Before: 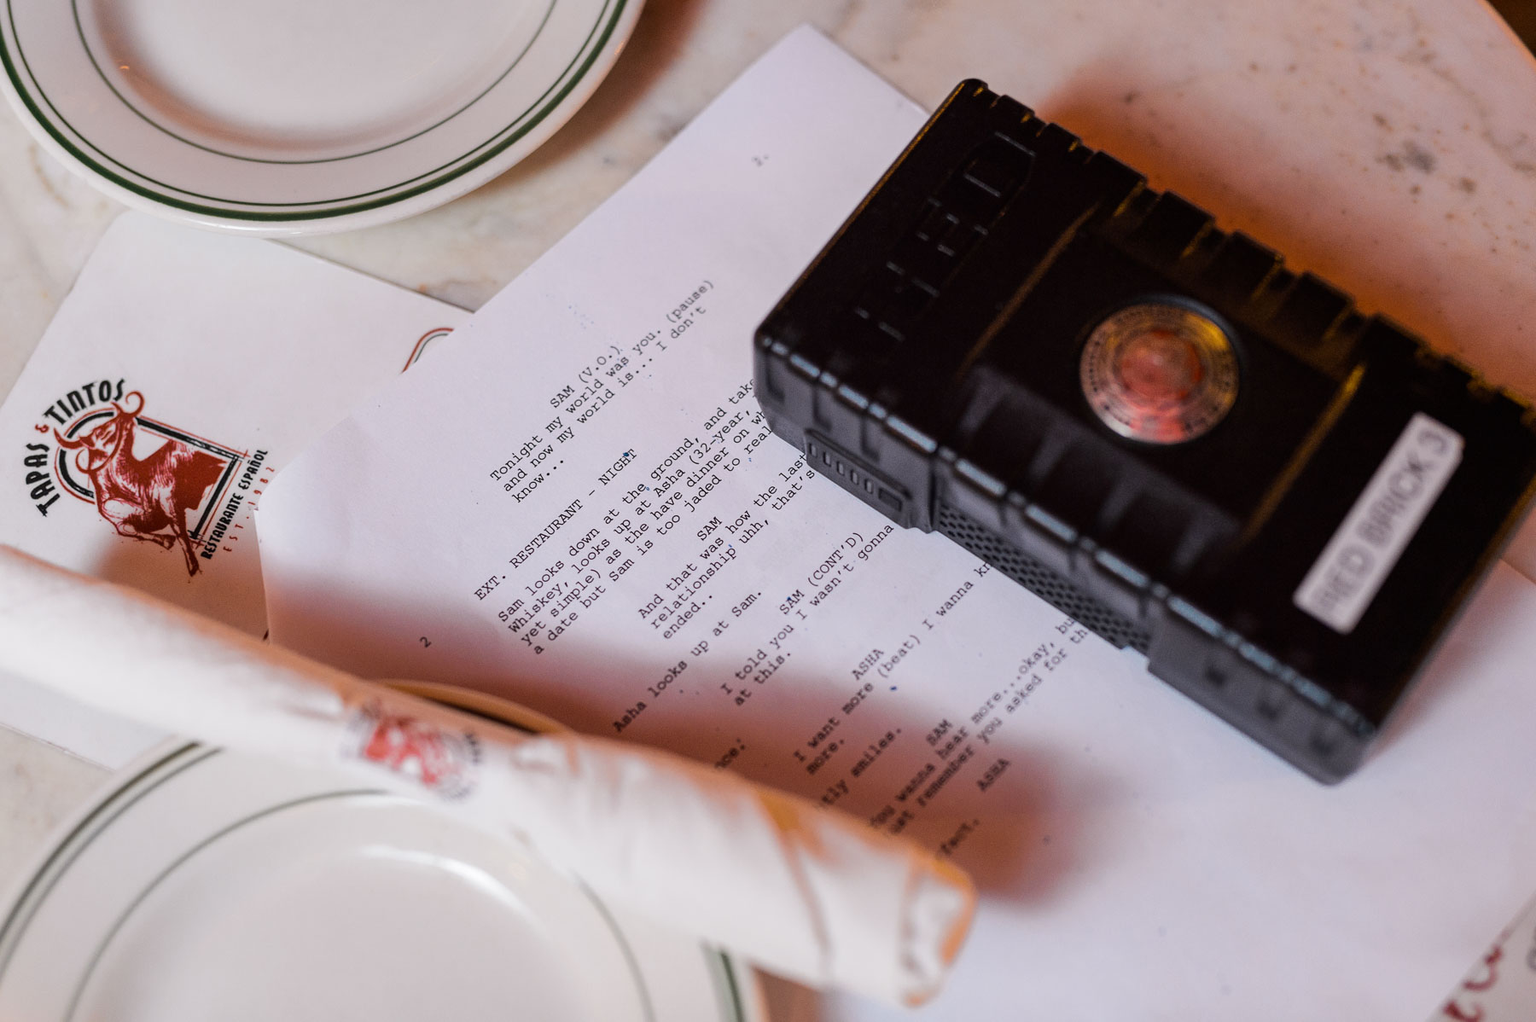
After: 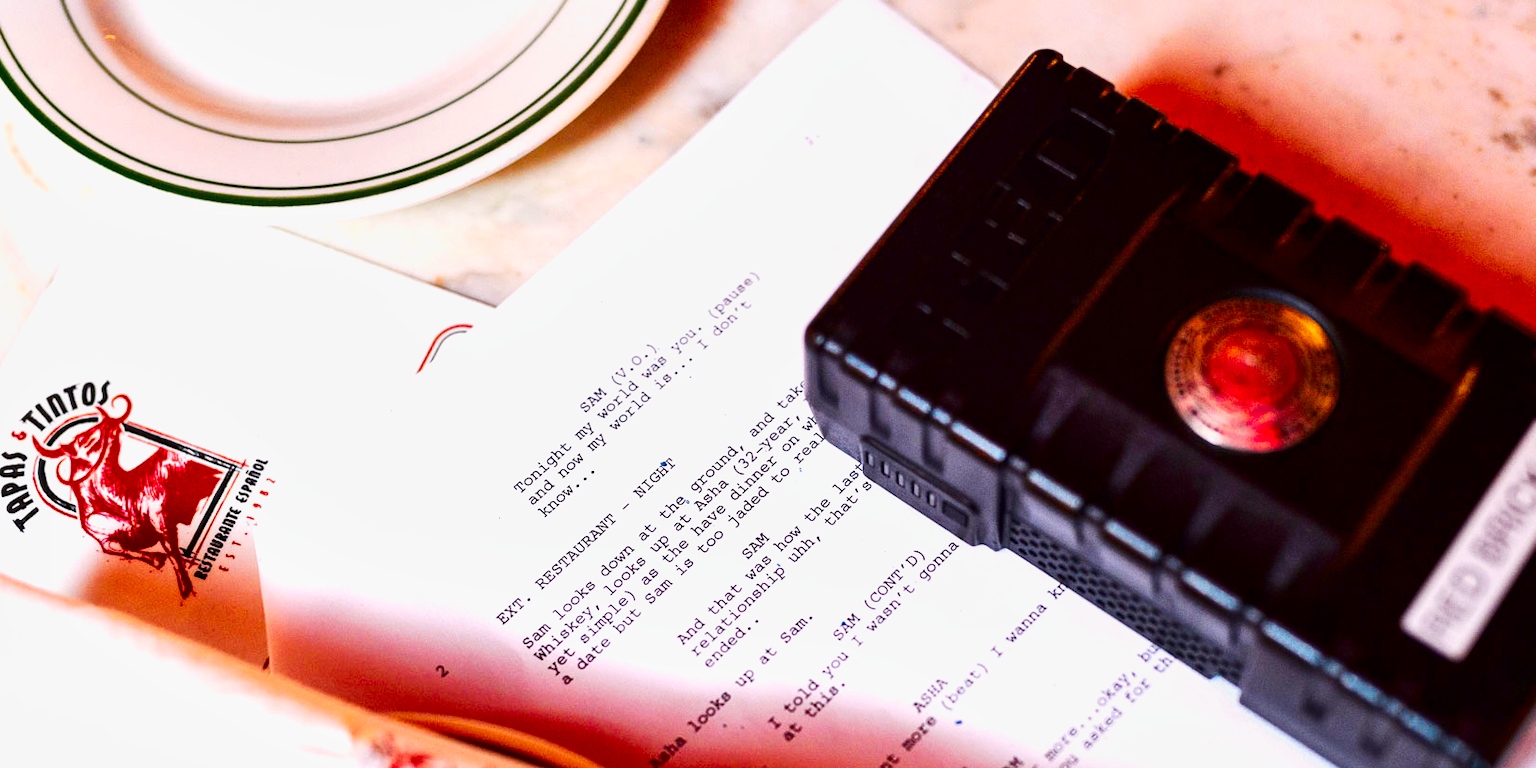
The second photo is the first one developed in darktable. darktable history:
tone curve: curves: ch0 [(0, 0) (0.55, 0.716) (0.841, 0.969)], preserve colors none
crop: left 1.624%, top 3.42%, right 7.733%, bottom 28.411%
local contrast: mode bilateral grid, contrast 20, coarseness 50, detail 119%, midtone range 0.2
contrast brightness saturation: contrast 0.257, brightness 0.012, saturation 0.872
